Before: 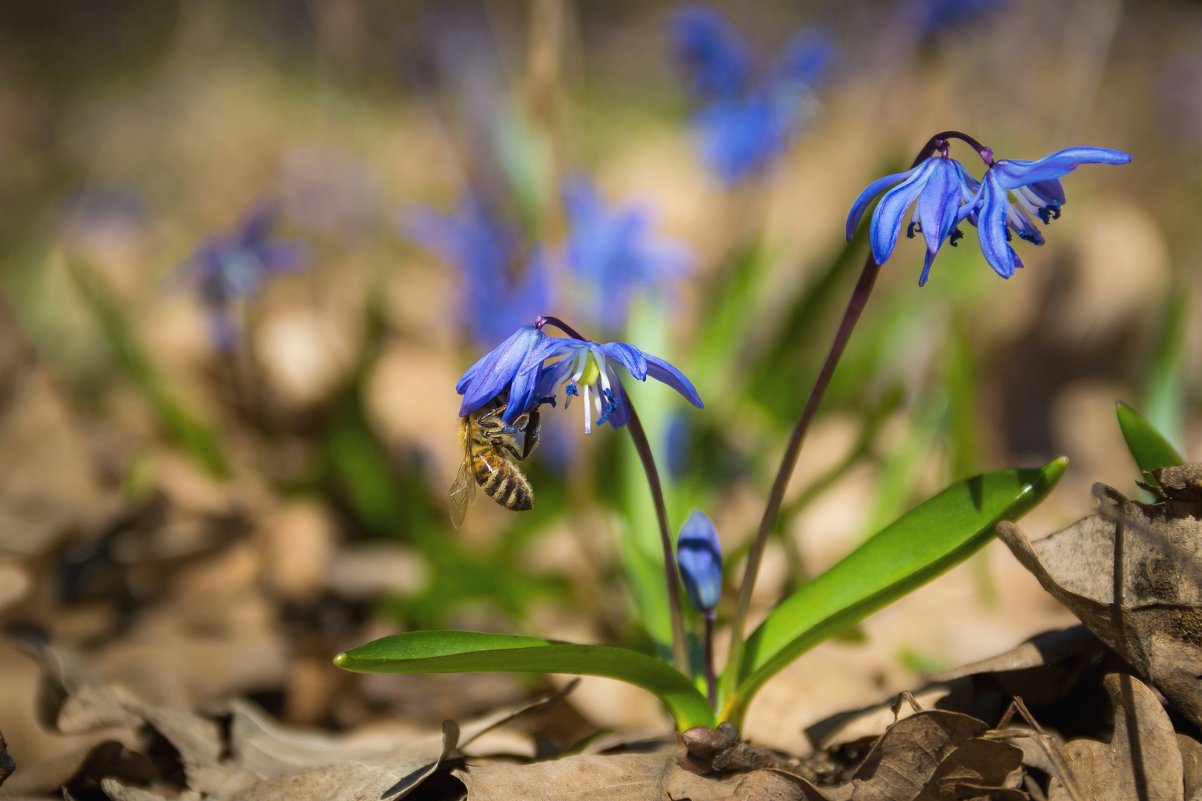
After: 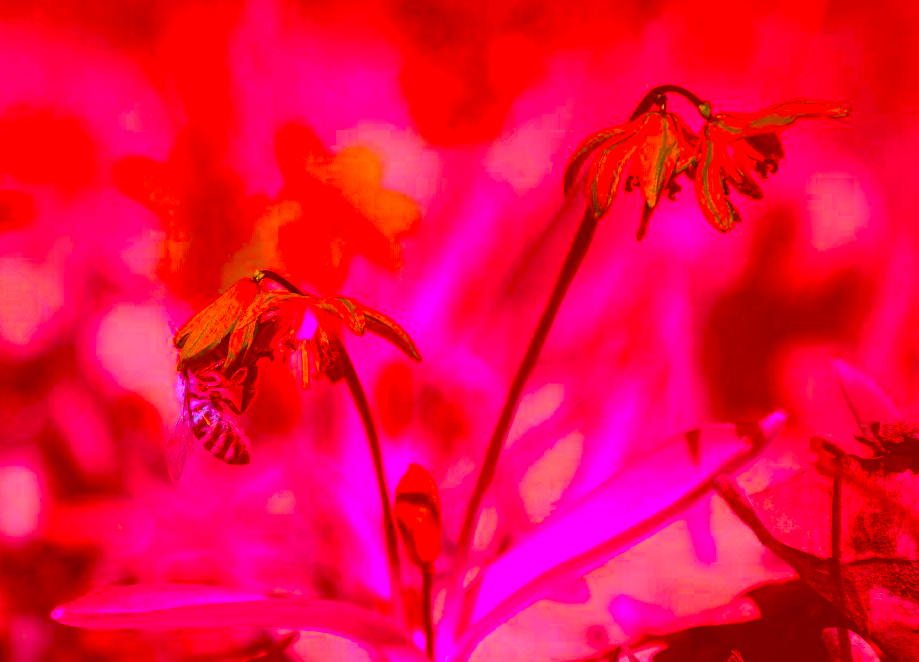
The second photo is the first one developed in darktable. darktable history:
crop: left 23.538%, top 5.817%, bottom 11.535%
color correction: highlights a* -39.66, highlights b* -39.5, shadows a* -39.5, shadows b* -39.94, saturation -2.98
